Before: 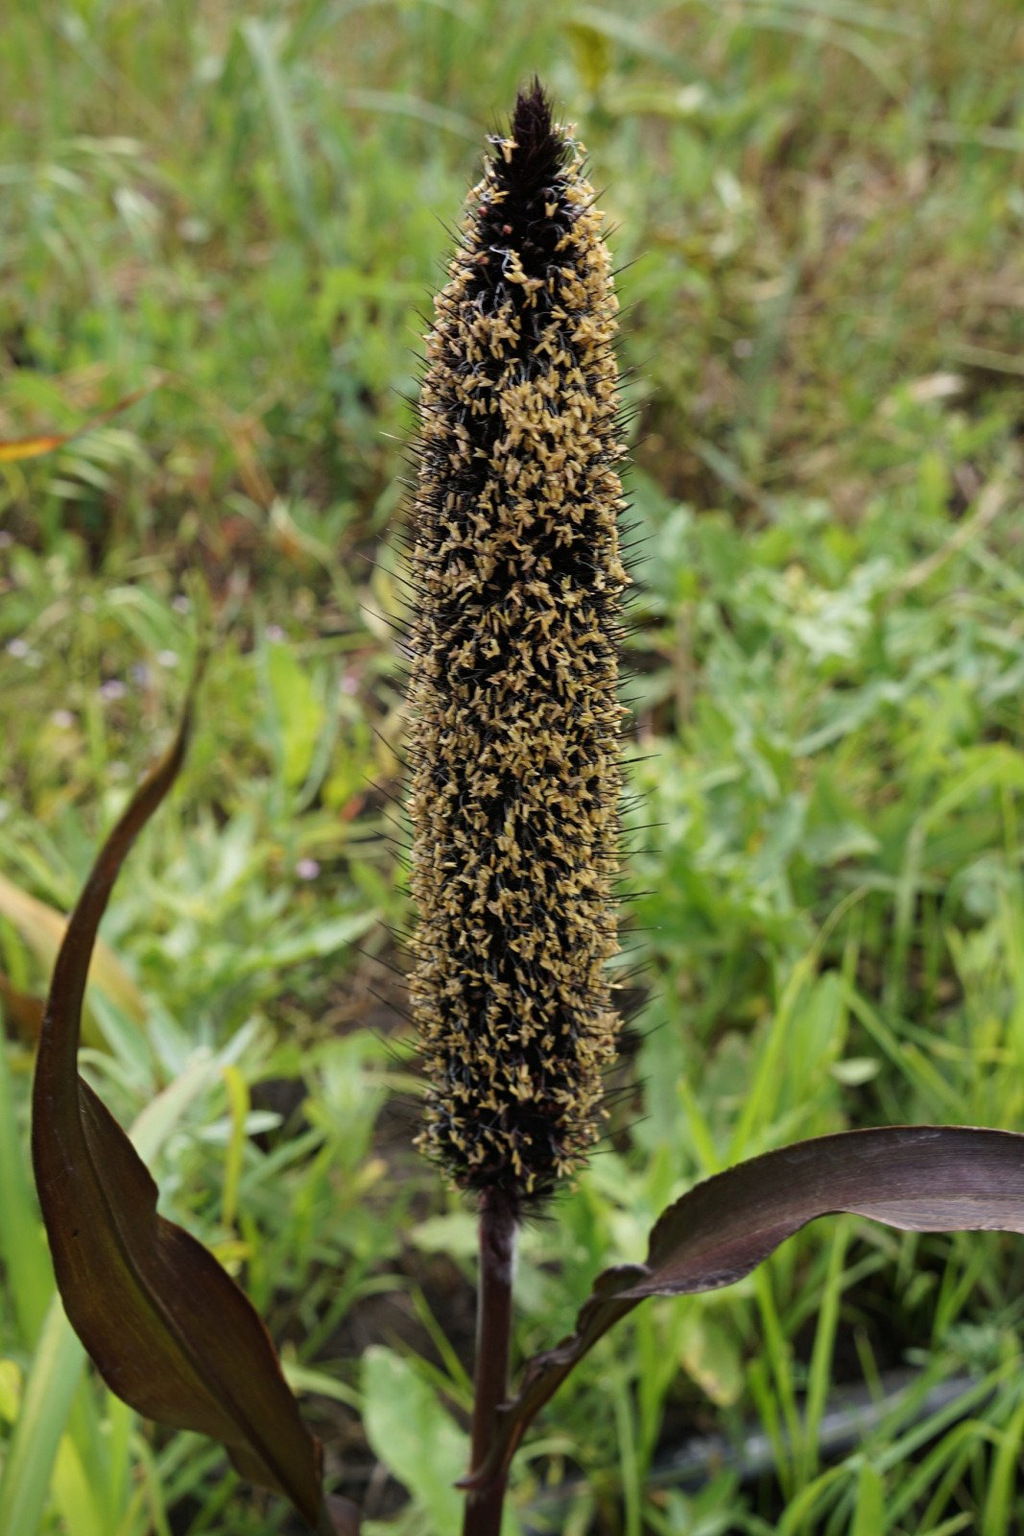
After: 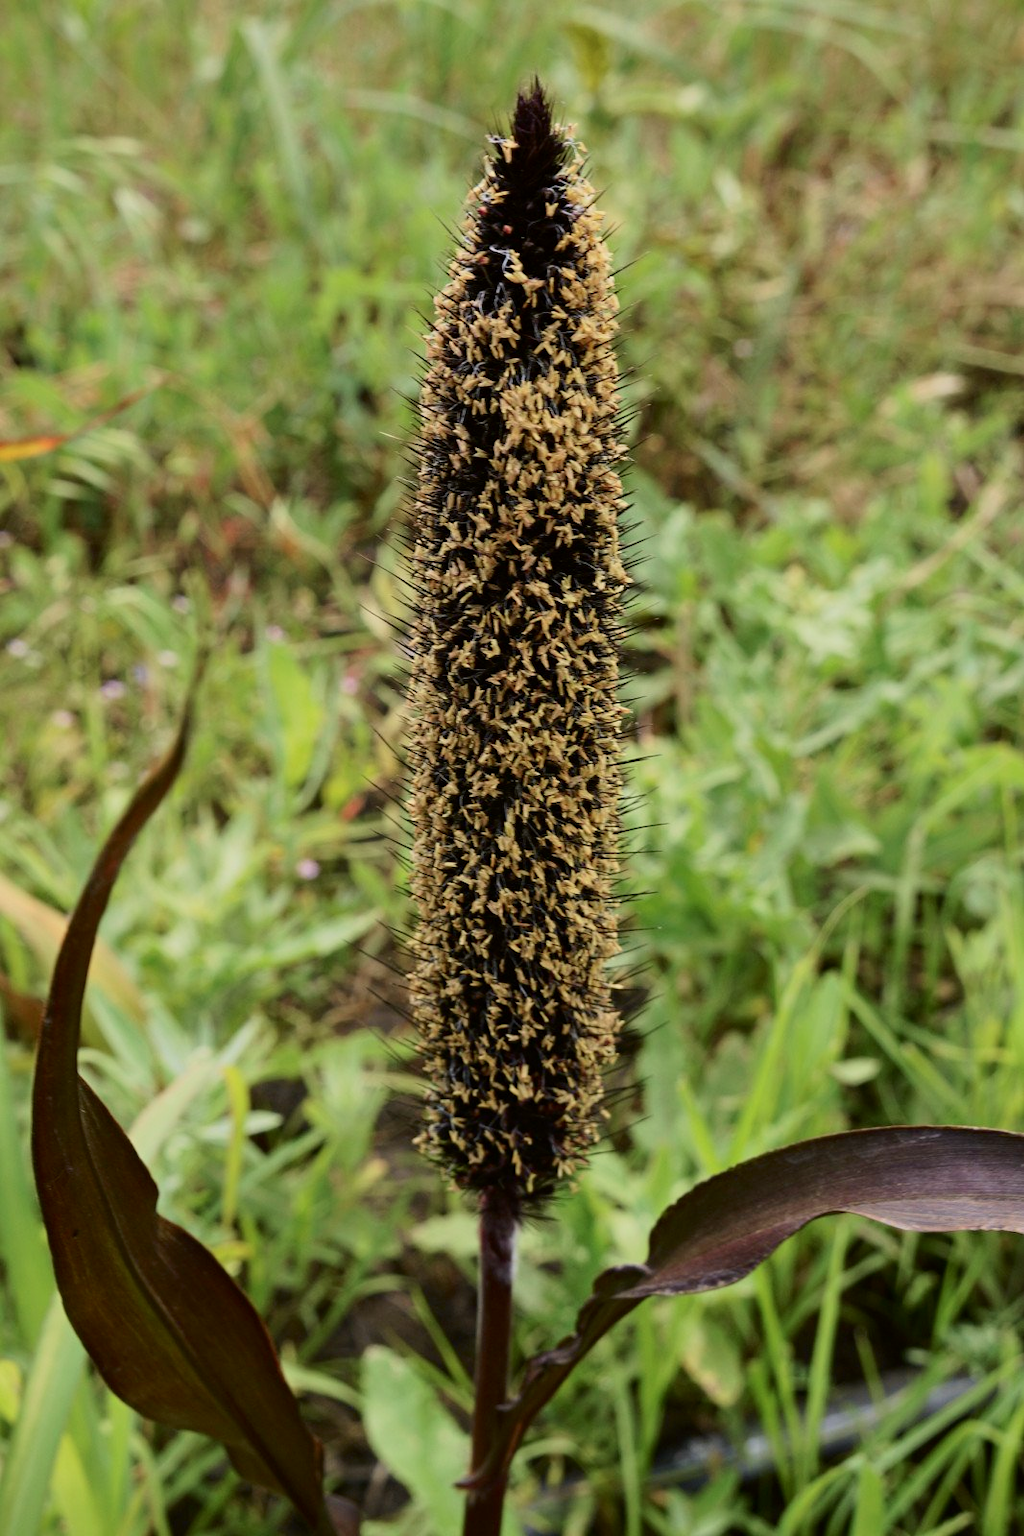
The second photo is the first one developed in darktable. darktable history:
tone curve: curves: ch0 [(0, 0) (0.091, 0.066) (0.184, 0.16) (0.491, 0.519) (0.748, 0.765) (1, 0.919)]; ch1 [(0, 0) (0.179, 0.173) (0.322, 0.32) (0.424, 0.424) (0.502, 0.504) (0.56, 0.578) (0.631, 0.675) (0.777, 0.806) (1, 1)]; ch2 [(0, 0) (0.434, 0.447) (0.483, 0.487) (0.547, 0.573) (0.676, 0.673) (1, 1)], color space Lab, independent channels, preserve colors none
